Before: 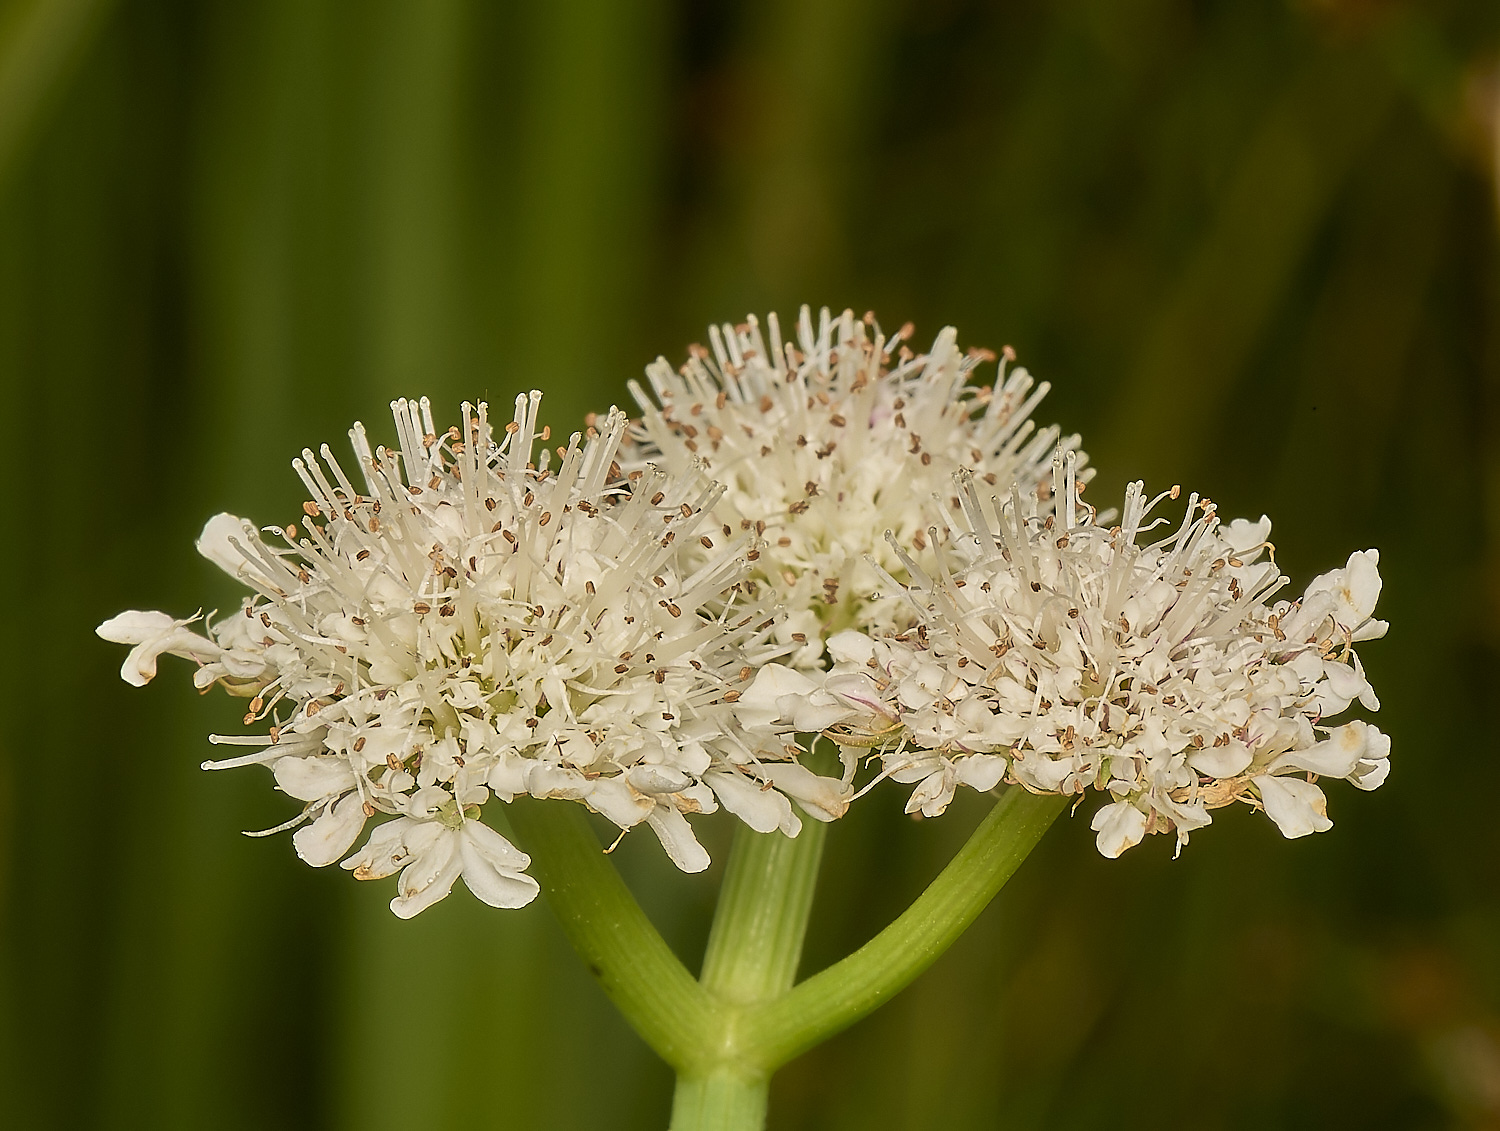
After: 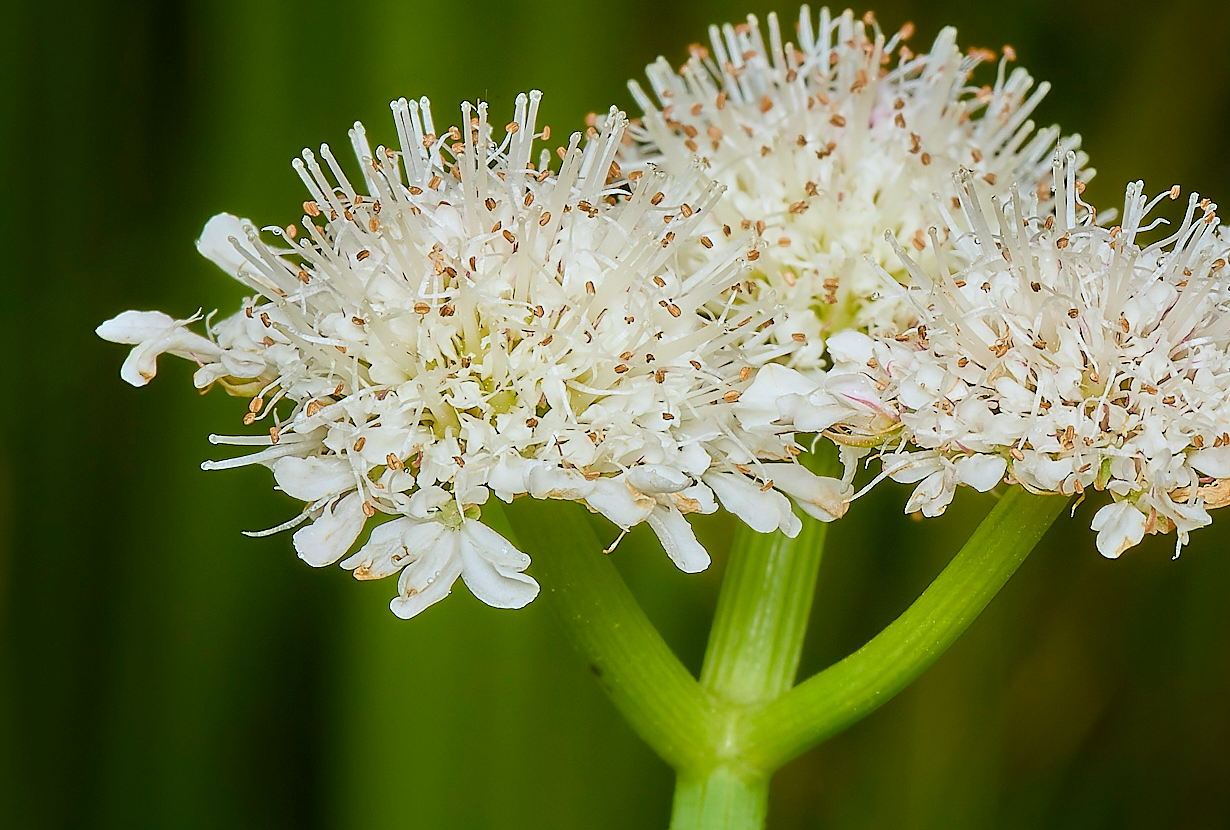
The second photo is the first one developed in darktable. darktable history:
color balance rgb: perceptual saturation grading › global saturation 20%, perceptual saturation grading › highlights -25%, perceptual saturation grading › shadows 50%
shadows and highlights: shadows -40.15, highlights 62.88, soften with gaussian
crop: top 26.531%, right 17.959%
contrast brightness saturation: contrast 0.05, brightness 0.06, saturation 0.01
white balance: red 0.926, green 1.003, blue 1.133
